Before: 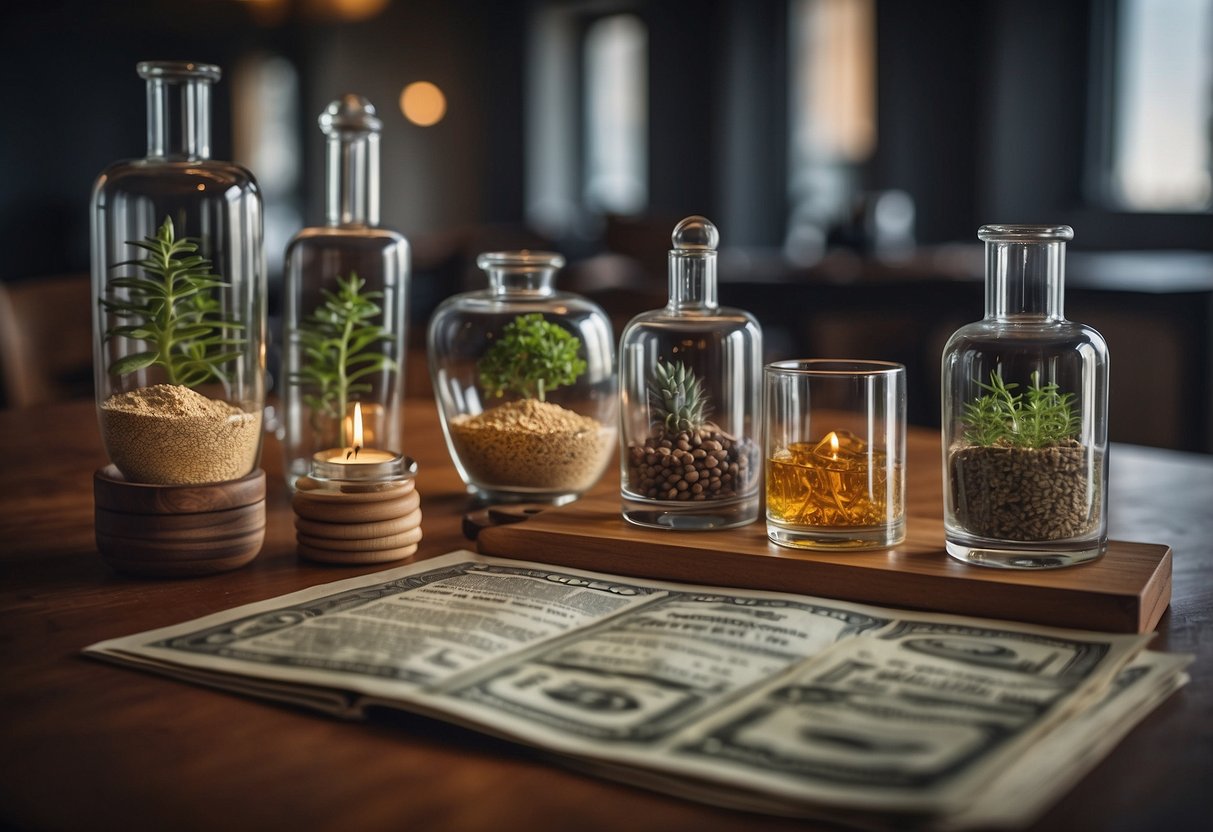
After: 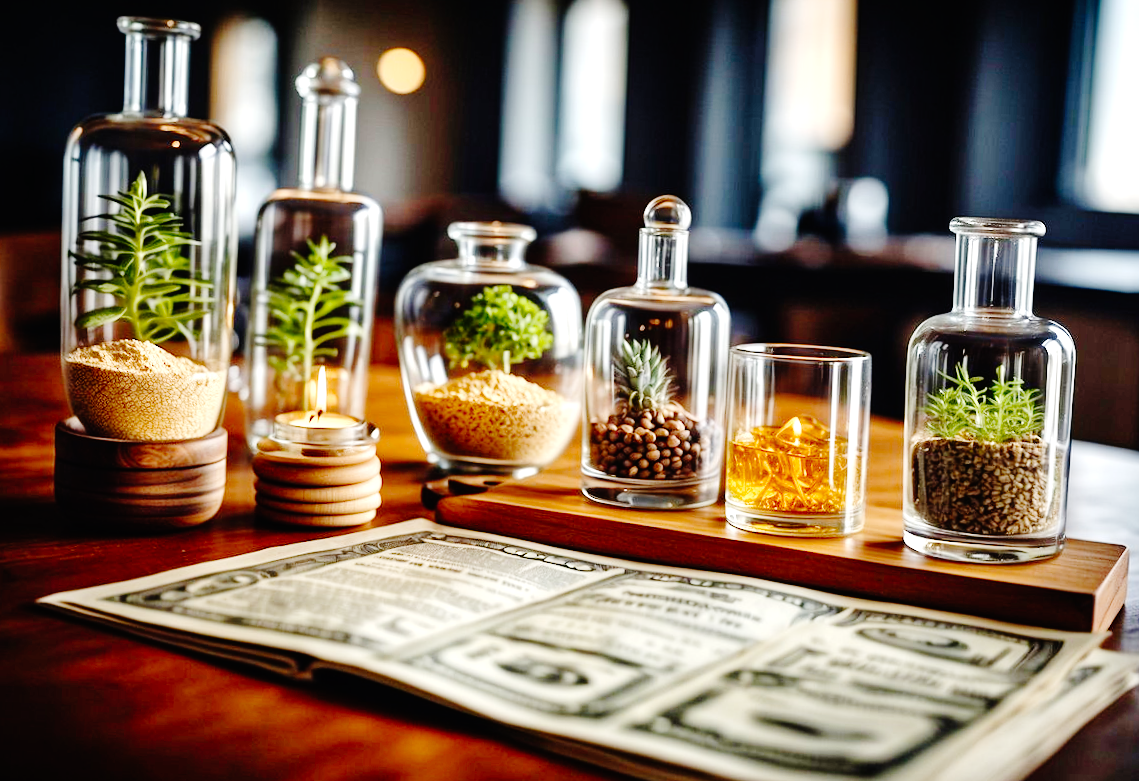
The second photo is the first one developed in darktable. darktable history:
tone equalizer: edges refinement/feathering 500, mask exposure compensation -1.57 EV, preserve details no
exposure: black level correction 0, exposure 0.951 EV, compensate highlight preservation false
crop and rotate: angle -2.58°
base curve: curves: ch0 [(0, 0) (0.036, 0.01) (0.123, 0.254) (0.258, 0.504) (0.507, 0.748) (1, 1)], preserve colors none
